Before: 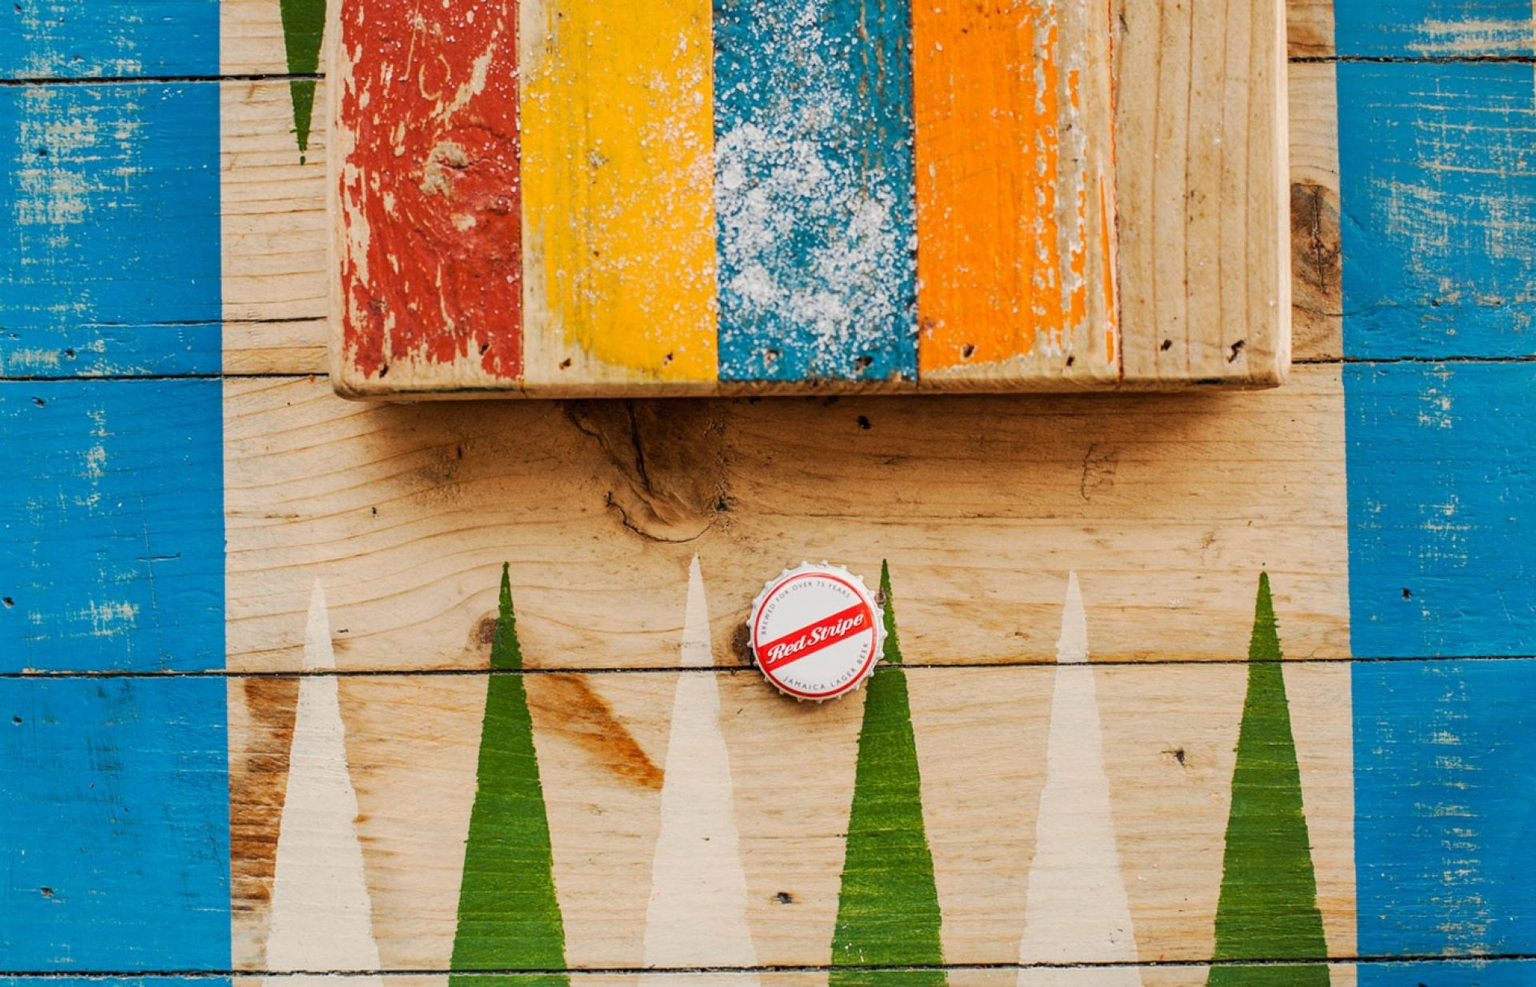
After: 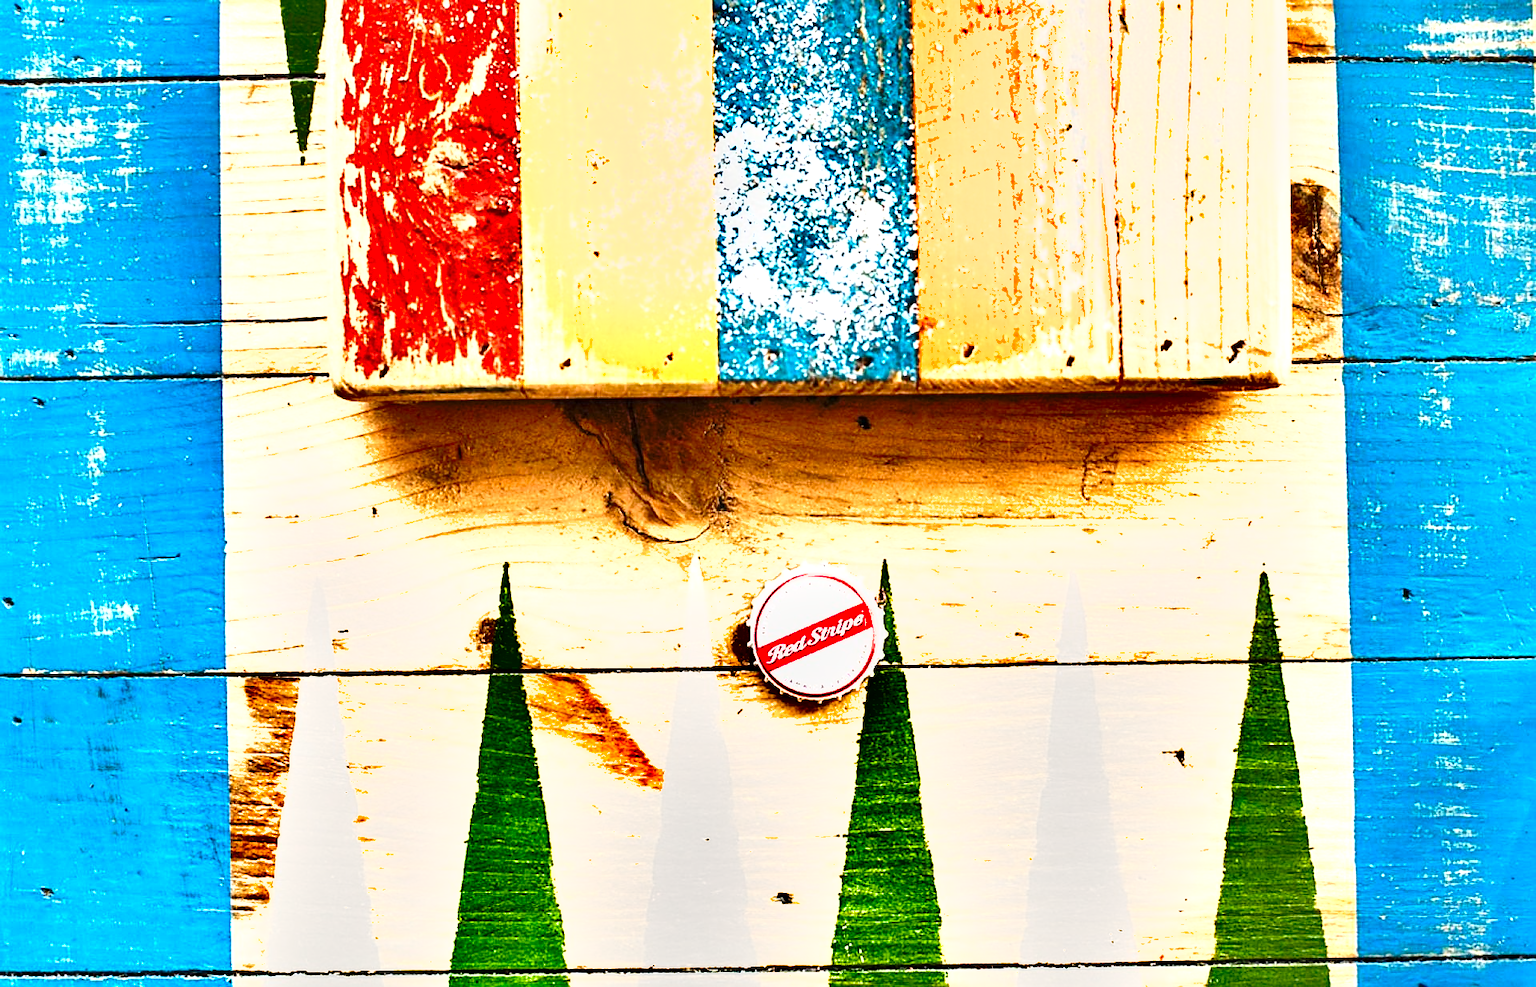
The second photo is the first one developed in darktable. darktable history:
exposure: black level correction 0, exposure 1.625 EV, compensate exposure bias true, compensate highlight preservation false
sharpen: on, module defaults
base curve: curves: ch0 [(0, 0) (0.073, 0.04) (0.157, 0.139) (0.492, 0.492) (0.758, 0.758) (1, 1)], preserve colors none
shadows and highlights: shadows 60, soften with gaussian
